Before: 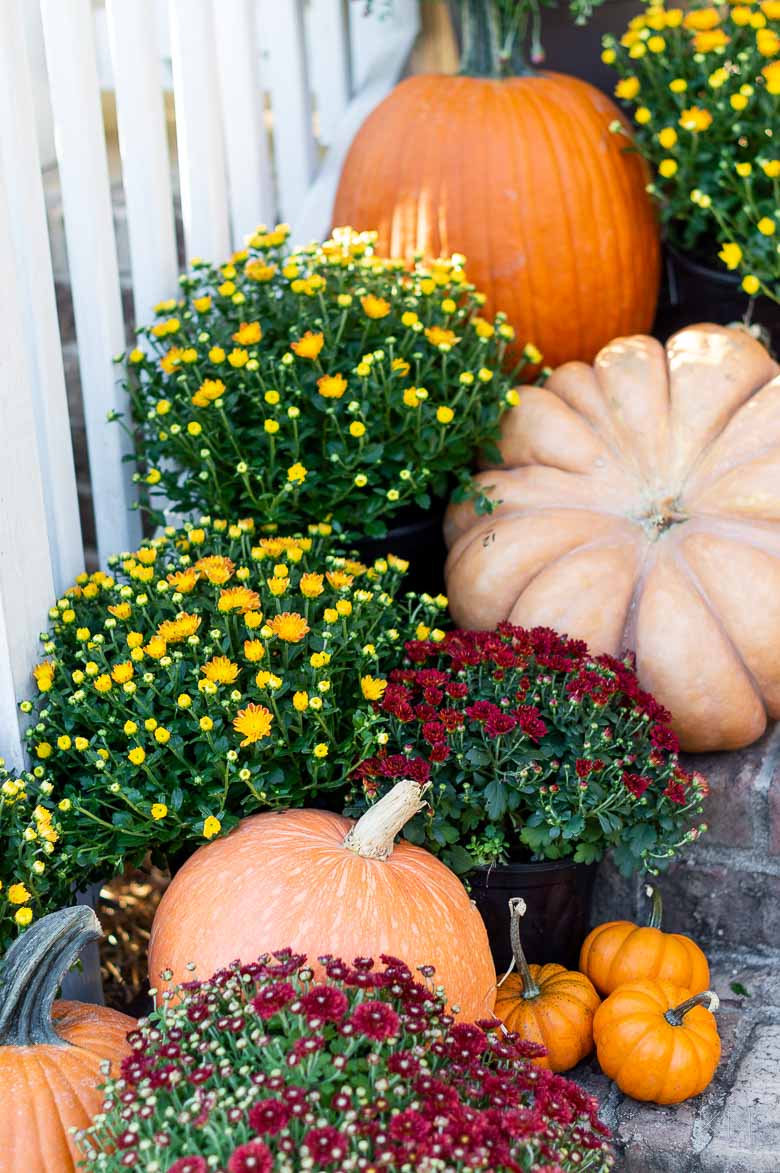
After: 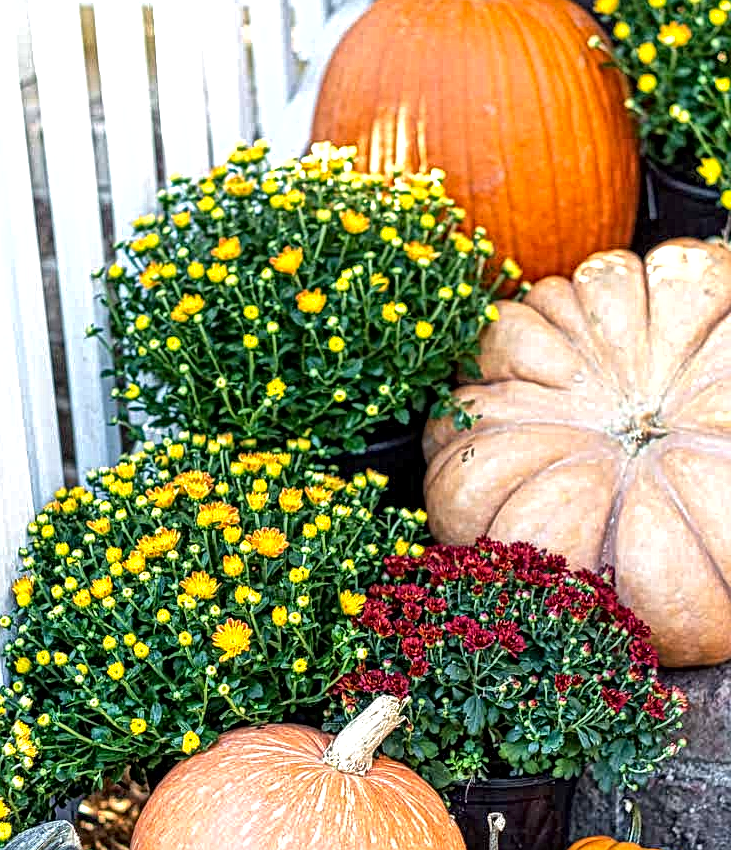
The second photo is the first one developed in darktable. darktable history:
crop: left 2.737%, top 7.287%, right 3.421%, bottom 20.179%
local contrast: mode bilateral grid, contrast 20, coarseness 3, detail 300%, midtone range 0.2
levels: mode automatic, black 0.023%, white 99.97%, levels [0.062, 0.494, 0.925]
shadows and highlights: shadows 25, white point adjustment -3, highlights -30
exposure: black level correction 0, exposure 0.5 EV, compensate highlight preservation false
